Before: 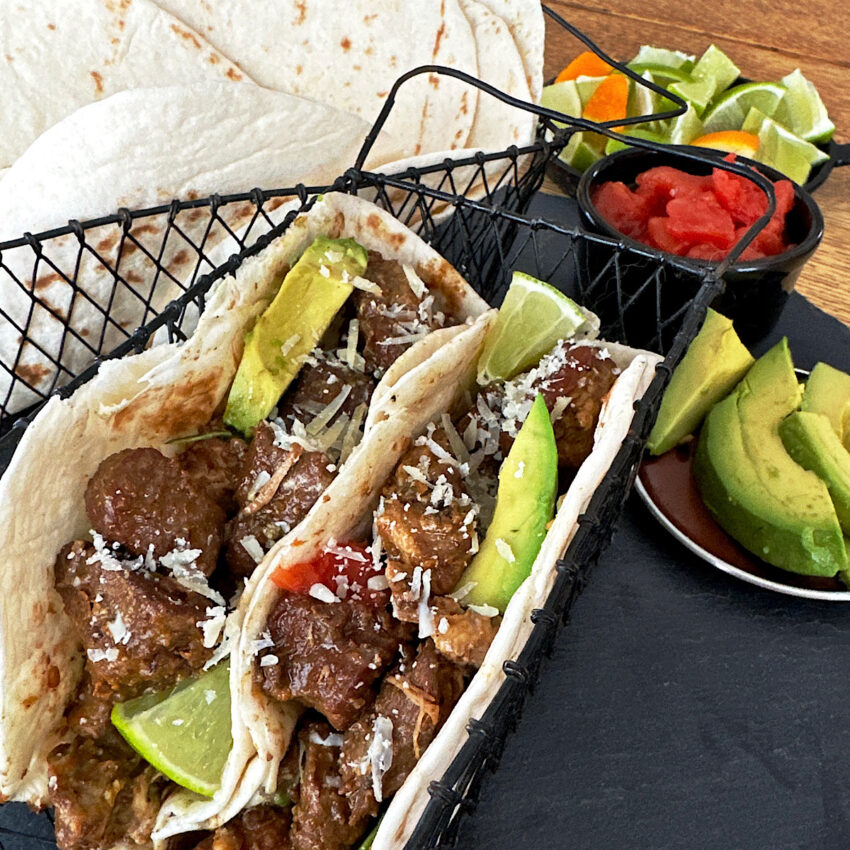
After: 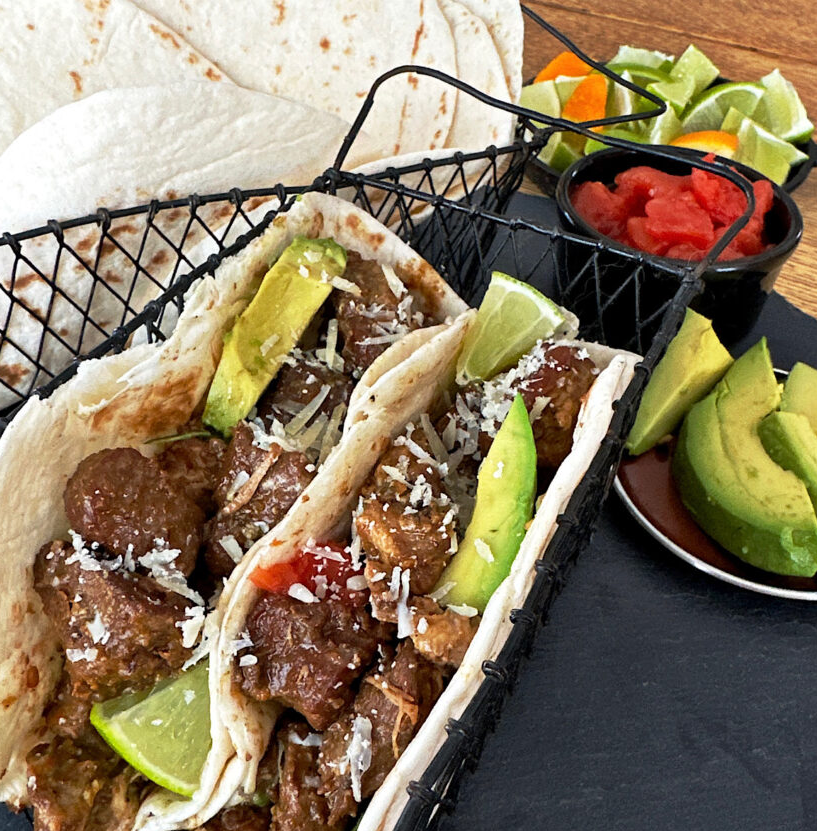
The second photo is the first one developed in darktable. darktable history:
crop and rotate: left 2.569%, right 1.21%, bottom 2.118%
